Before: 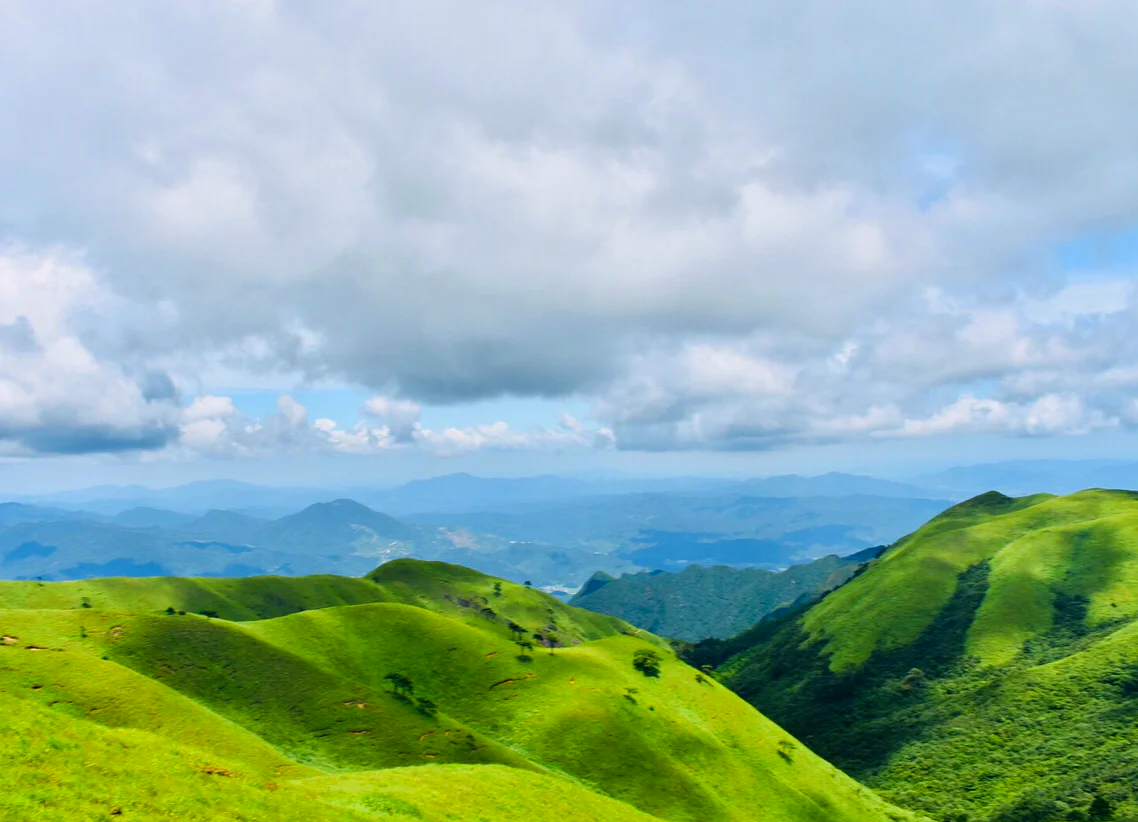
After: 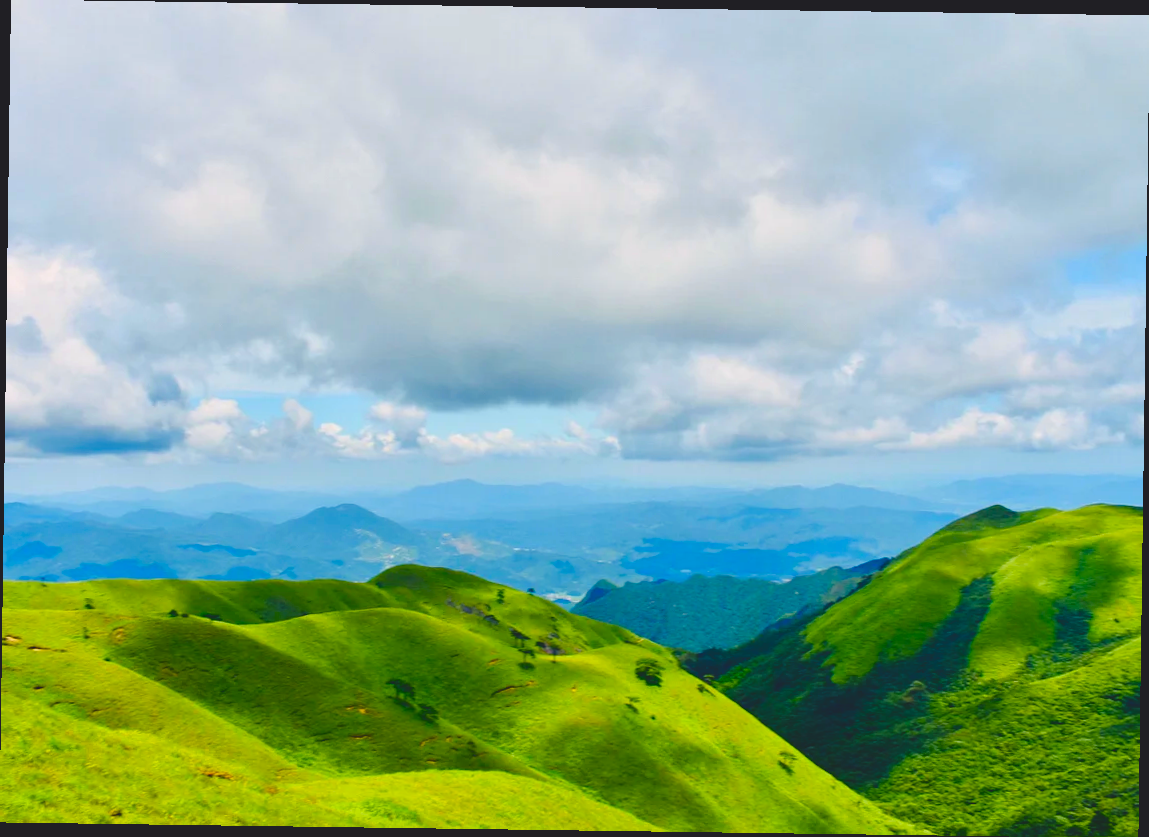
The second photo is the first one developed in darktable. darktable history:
color balance rgb: shadows lift › chroma 3%, shadows lift › hue 280.8°, power › hue 330°, highlights gain › chroma 3%, highlights gain › hue 75.6°, global offset › luminance 1.5%, perceptual saturation grading › global saturation 20%, perceptual saturation grading › highlights -25%, perceptual saturation grading › shadows 50%, global vibrance 30%
rotate and perspective: rotation 0.8°, automatic cropping off
